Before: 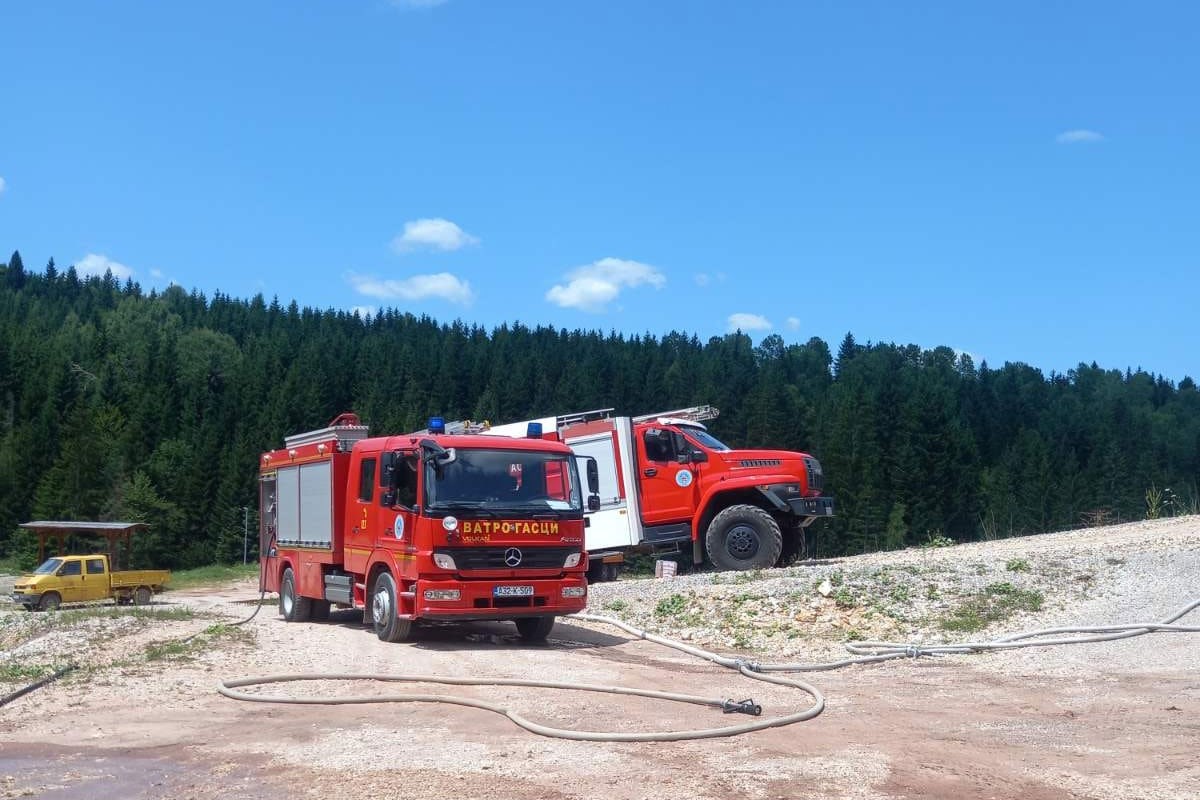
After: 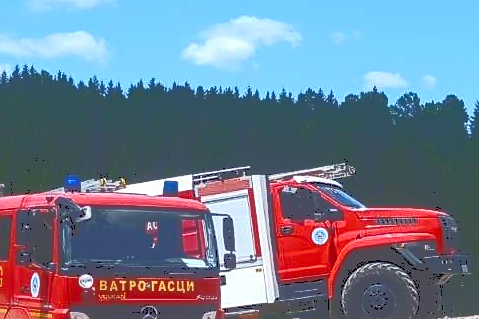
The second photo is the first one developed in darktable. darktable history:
contrast brightness saturation: contrast 0.198, brightness -0.104, saturation 0.1
crop: left 30.396%, top 30.338%, right 29.636%, bottom 29.767%
local contrast: on, module defaults
tone curve: curves: ch0 [(0, 0) (0.003, 0.319) (0.011, 0.319) (0.025, 0.319) (0.044, 0.323) (0.069, 0.324) (0.1, 0.328) (0.136, 0.329) (0.177, 0.337) (0.224, 0.351) (0.277, 0.373) (0.335, 0.413) (0.399, 0.458) (0.468, 0.533) (0.543, 0.617) (0.623, 0.71) (0.709, 0.783) (0.801, 0.849) (0.898, 0.911) (1, 1)], color space Lab, independent channels, preserve colors none
sharpen: amount 0.497
